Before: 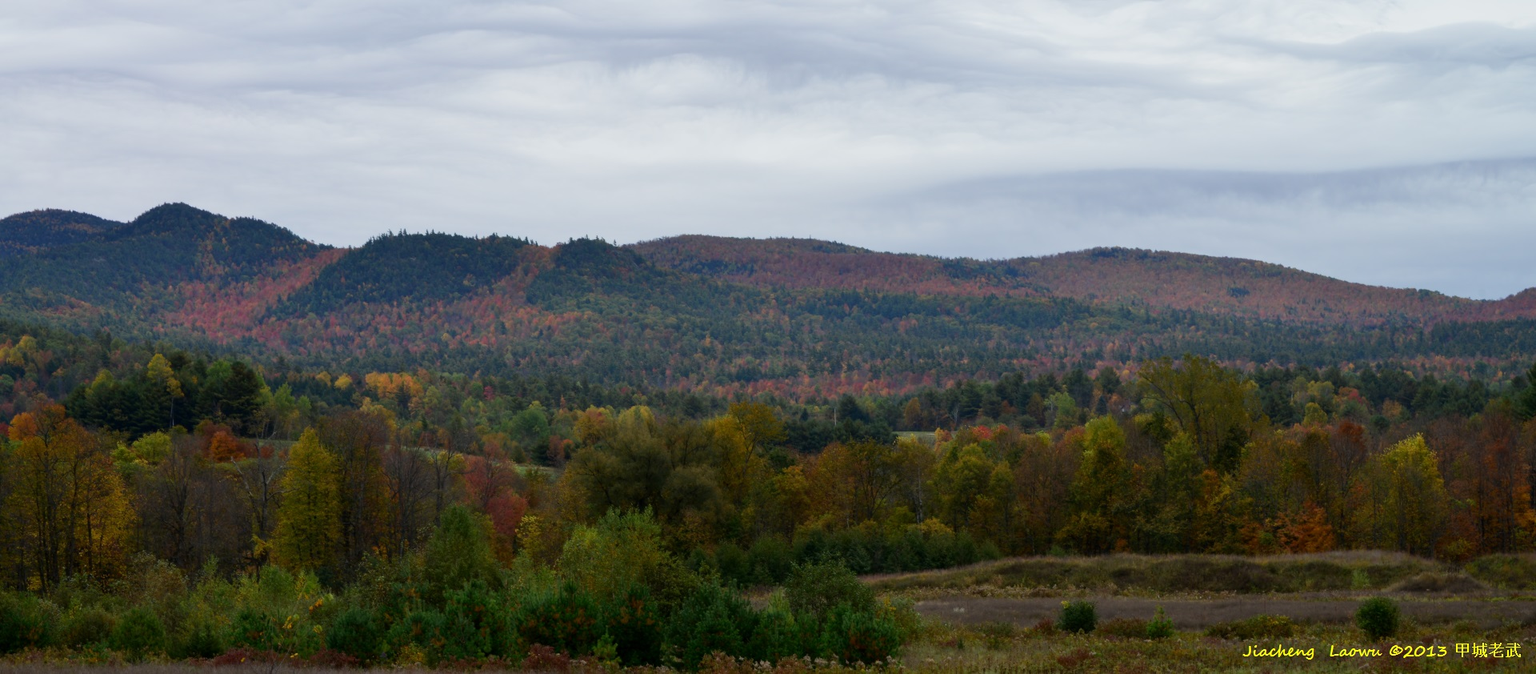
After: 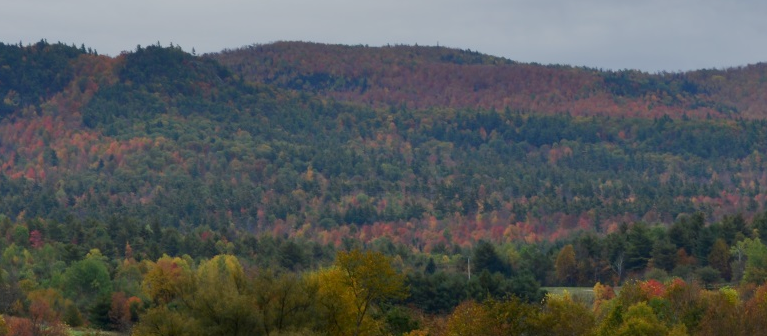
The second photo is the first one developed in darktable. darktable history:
tone equalizer: -8 EV 0.25 EV, -7 EV 0.417 EV, -6 EV 0.417 EV, -5 EV 0.25 EV, -3 EV -0.25 EV, -2 EV -0.417 EV, -1 EV -0.417 EV, +0 EV -0.25 EV, edges refinement/feathering 500, mask exposure compensation -1.57 EV, preserve details guided filter
crop: left 30%, top 30%, right 30%, bottom 30%
